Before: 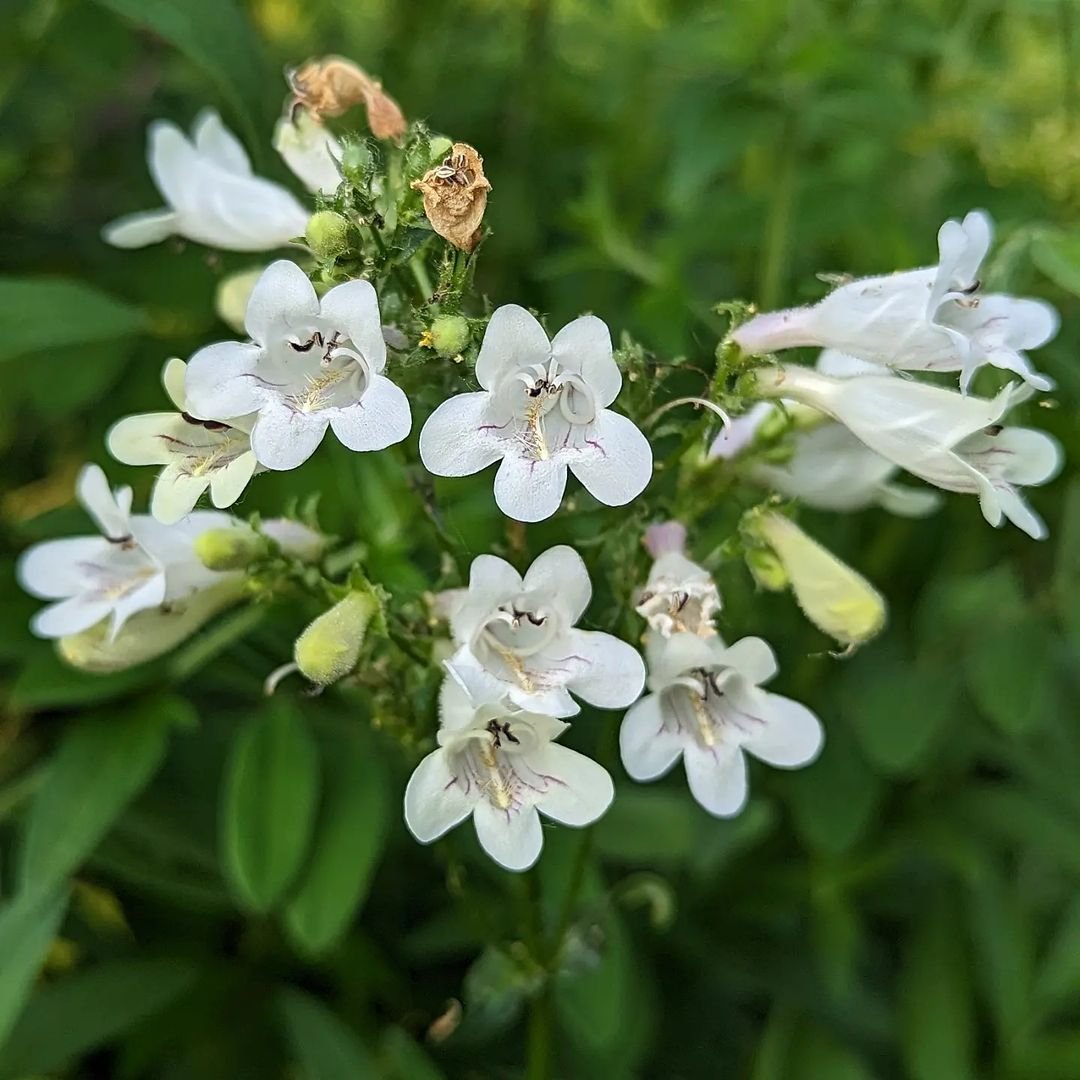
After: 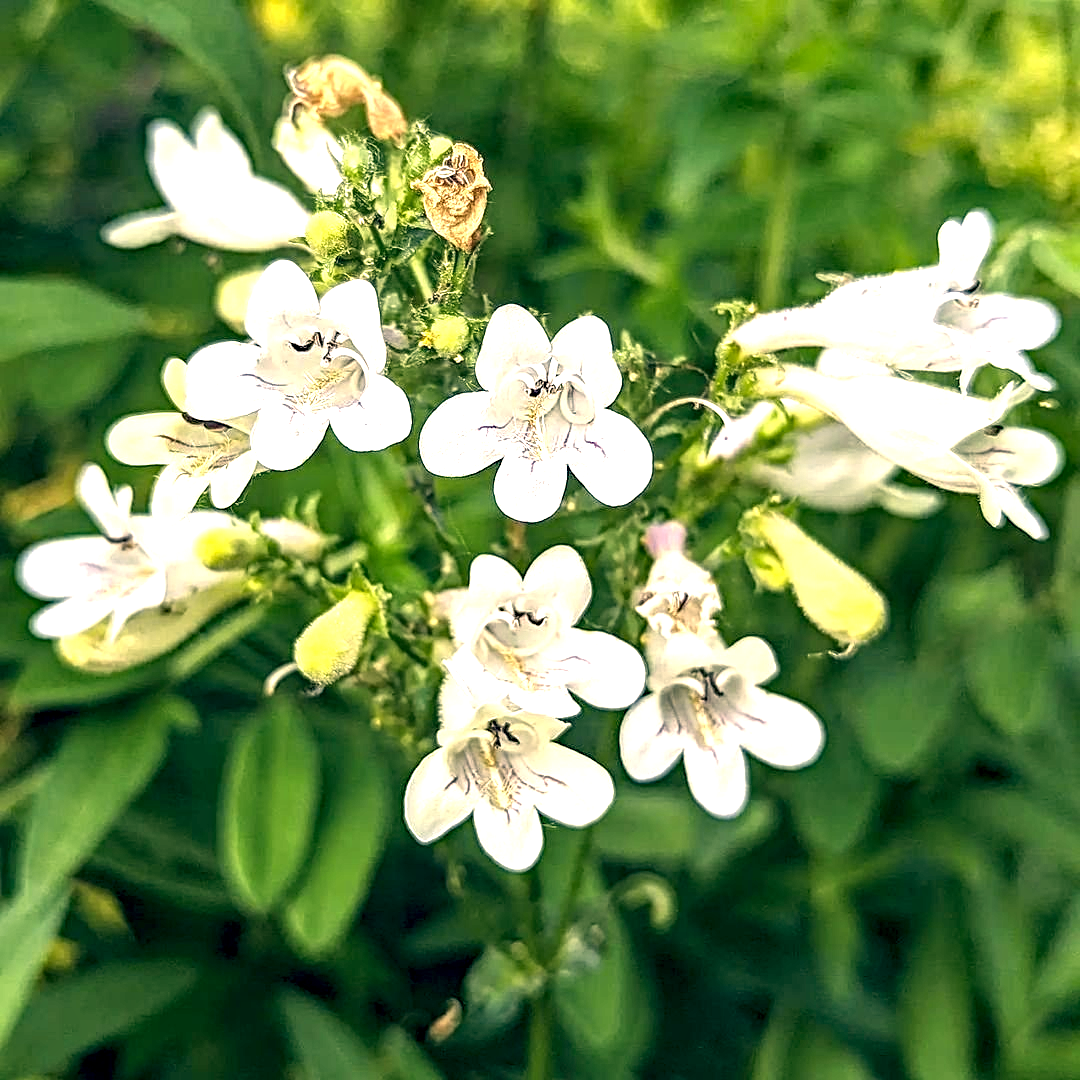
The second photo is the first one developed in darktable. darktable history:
sharpen: amount 0.2
local contrast: highlights 60%, shadows 60%, detail 160%
haze removal: on, module defaults
color correction: highlights a* 10.32, highlights b* 14.66, shadows a* -9.59, shadows b* -15.02
exposure: black level correction 0, exposure 1 EV, compensate exposure bias true, compensate highlight preservation false
